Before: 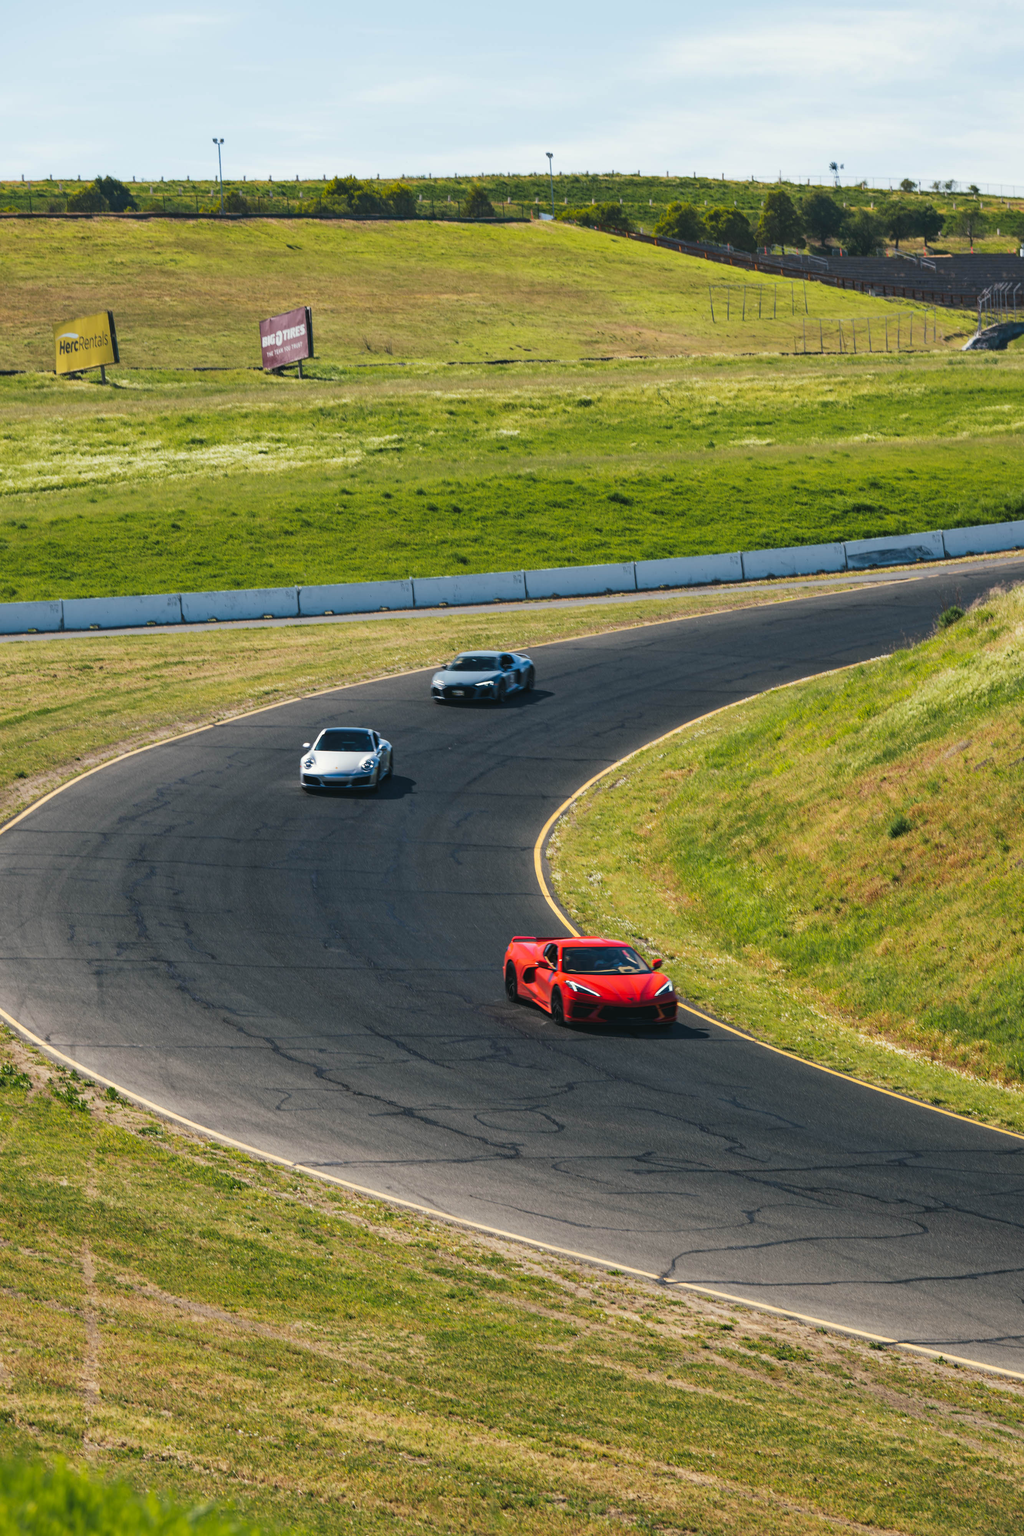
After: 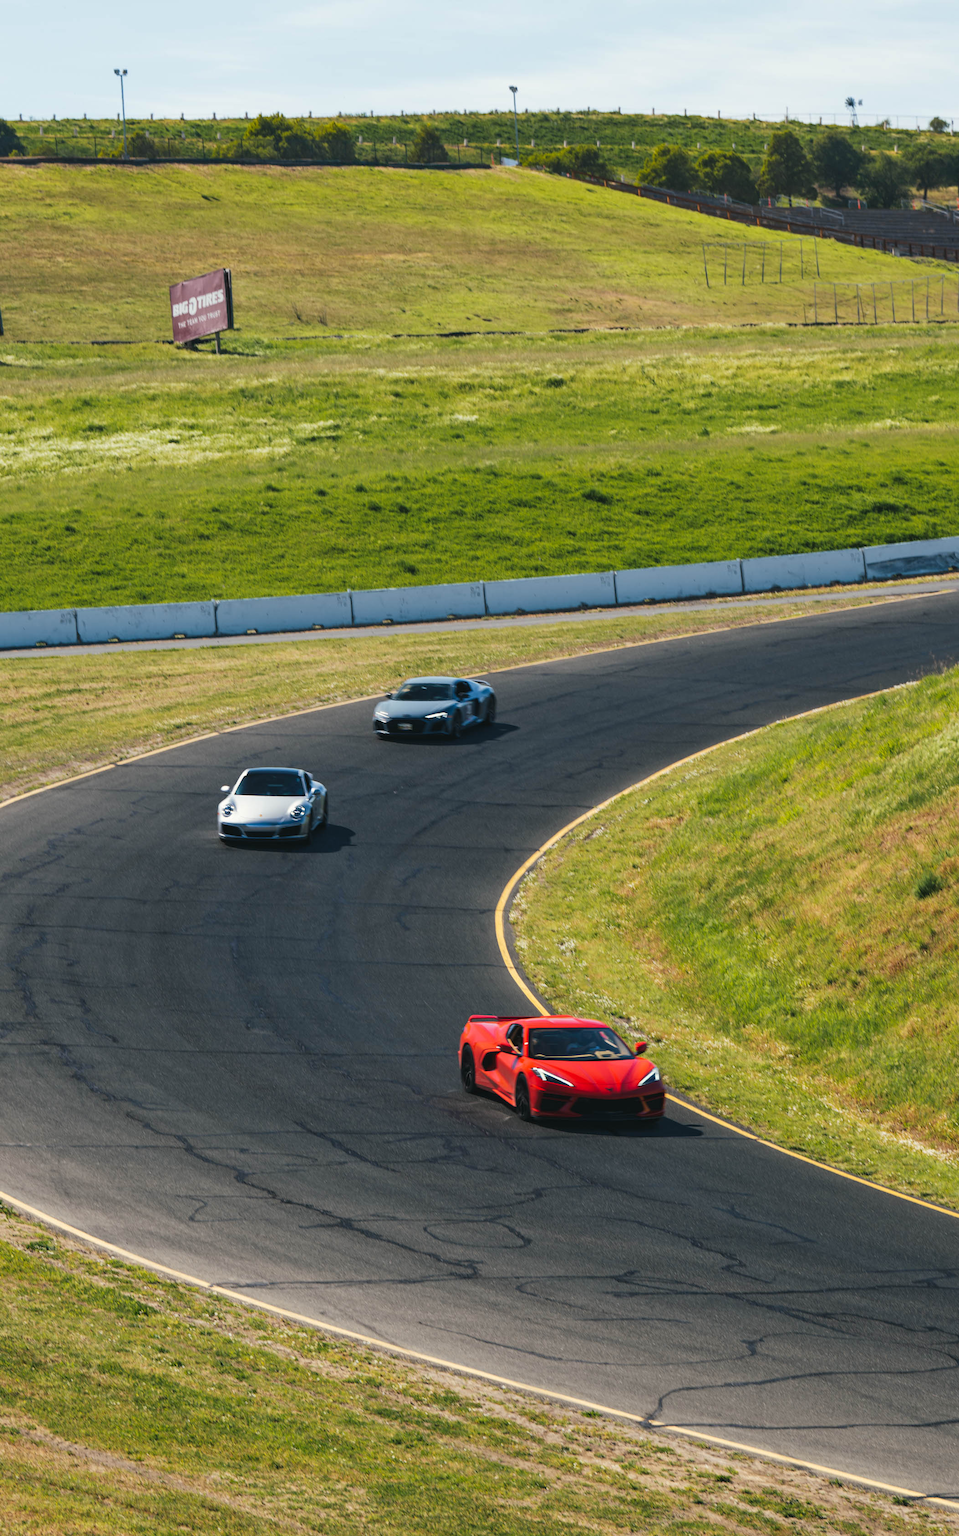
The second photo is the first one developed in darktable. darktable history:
crop: left 11.432%, top 5.249%, right 9.565%, bottom 10.377%
